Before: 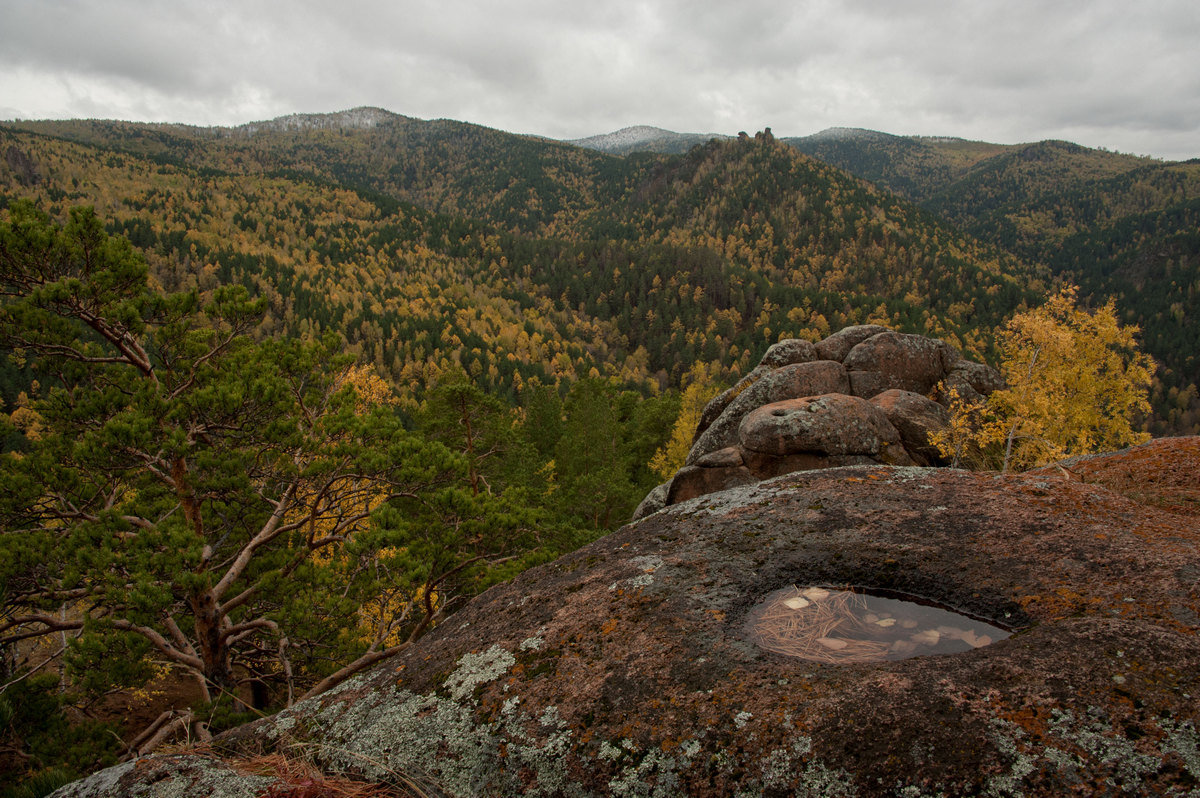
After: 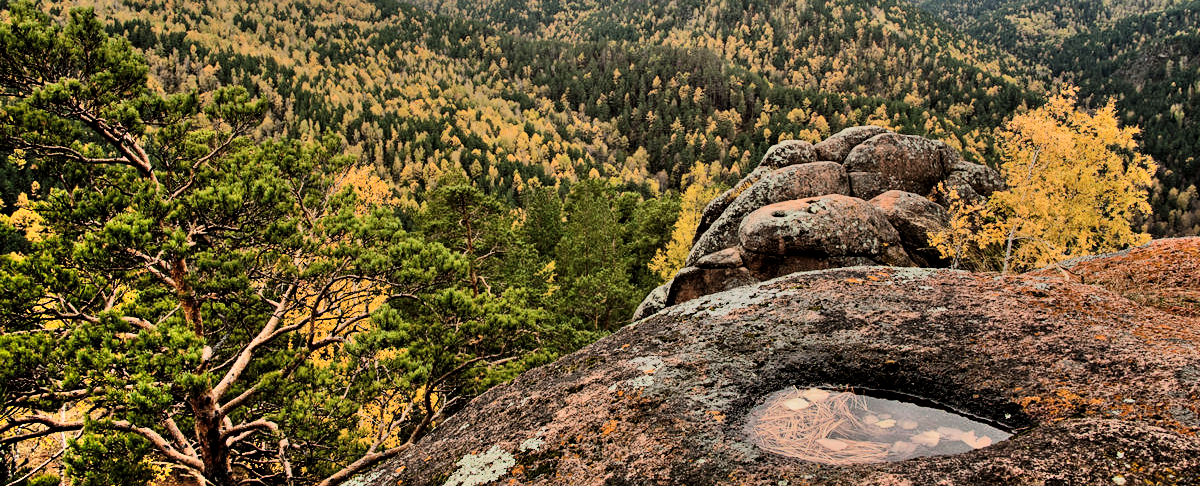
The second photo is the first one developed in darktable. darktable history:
contrast brightness saturation: contrast 0.084, saturation 0.02
sharpen: amount 0.208
local contrast: highlights 103%, shadows 102%, detail 119%, midtone range 0.2
crop and rotate: top 25.036%, bottom 14.028%
shadows and highlights: shadows 76.09, highlights -24.7, soften with gaussian
filmic rgb: black relative exposure -7.21 EV, white relative exposure 5.39 EV, hardness 3.02, iterations of high-quality reconstruction 0
